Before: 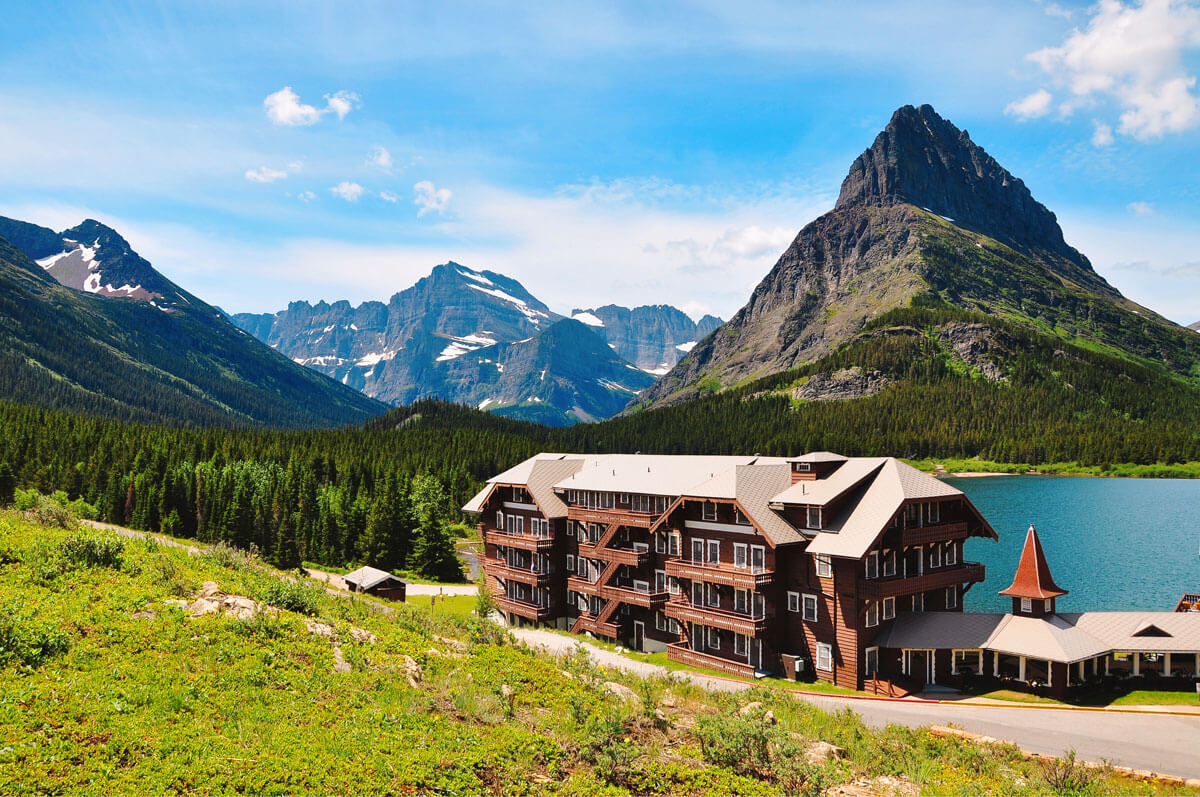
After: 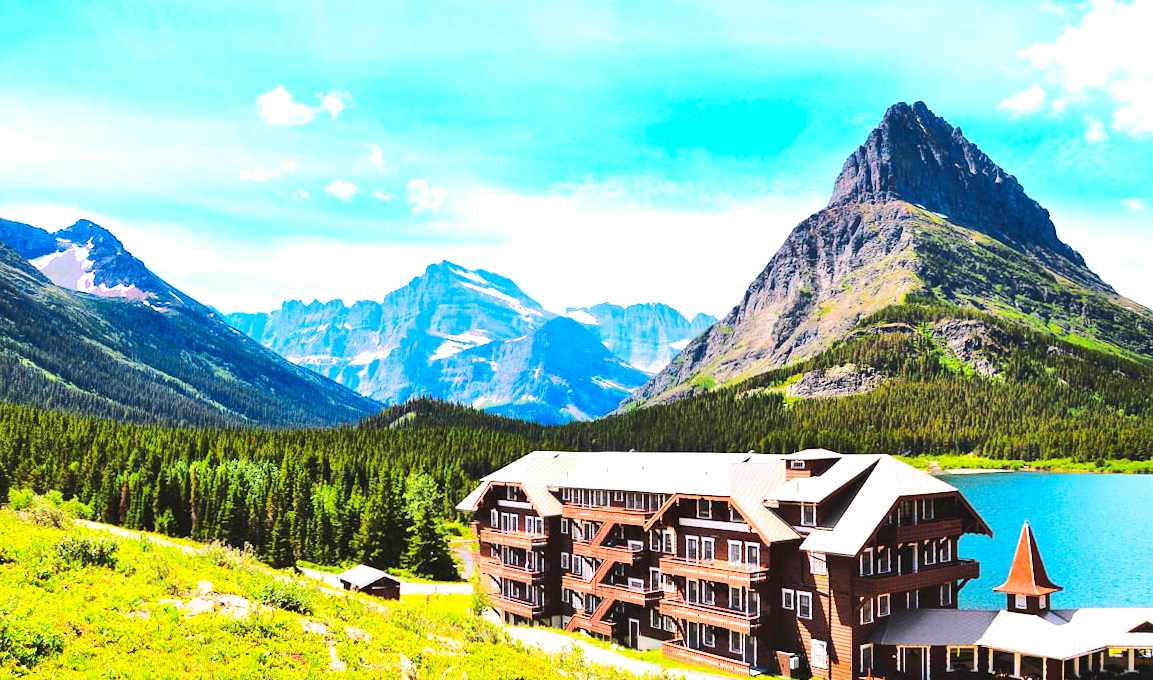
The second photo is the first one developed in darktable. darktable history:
rgb curve: curves: ch0 [(0, 0) (0.284, 0.292) (0.505, 0.644) (1, 1)]; ch1 [(0, 0) (0.284, 0.292) (0.505, 0.644) (1, 1)]; ch2 [(0, 0) (0.284, 0.292) (0.505, 0.644) (1, 1)], compensate middle gray true
white balance: red 0.954, blue 1.079
exposure: black level correction 0.001, exposure 1 EV, compensate highlight preservation false
color balance rgb: shadows lift › chroma 2%, shadows lift › hue 50°, power › hue 60°, highlights gain › chroma 1%, highlights gain › hue 60°, global offset › luminance 0.25%, global vibrance 30%
crop and rotate: angle 0.2°, left 0.275%, right 3.127%, bottom 14.18%
